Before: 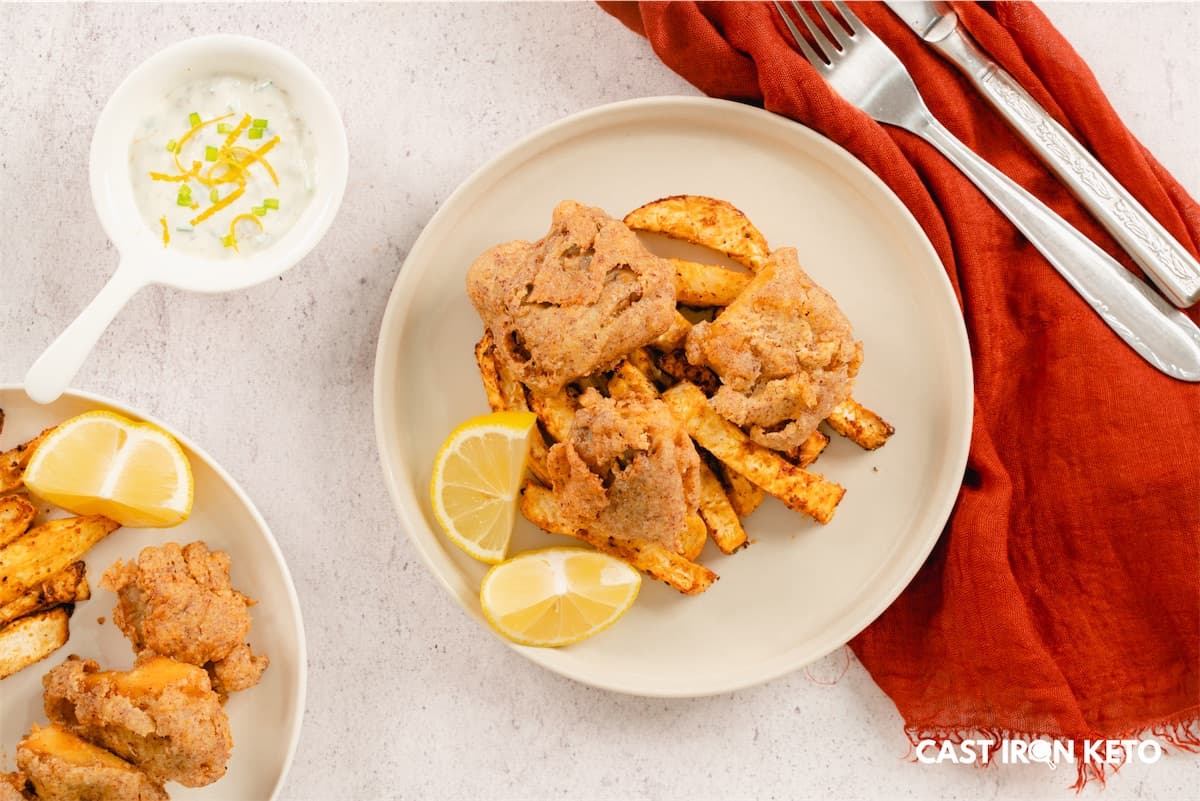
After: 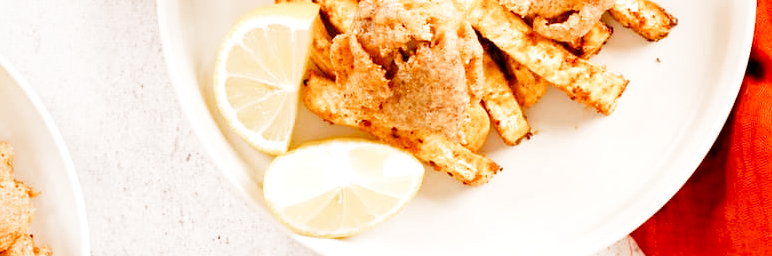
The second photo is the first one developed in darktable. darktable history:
crop: left 18.091%, top 51.13%, right 17.525%, bottom 16.85%
filmic rgb: middle gray luminance 9.23%, black relative exposure -10.55 EV, white relative exposure 3.45 EV, threshold 6 EV, target black luminance 0%, hardness 5.98, latitude 59.69%, contrast 1.087, highlights saturation mix 5%, shadows ↔ highlights balance 29.23%, add noise in highlights 0, preserve chrominance no, color science v3 (2019), use custom middle-gray values true, iterations of high-quality reconstruction 0, contrast in highlights soft, enable highlight reconstruction true
local contrast: mode bilateral grid, contrast 100, coarseness 100, detail 165%, midtone range 0.2
white balance: red 1.127, blue 0.943
